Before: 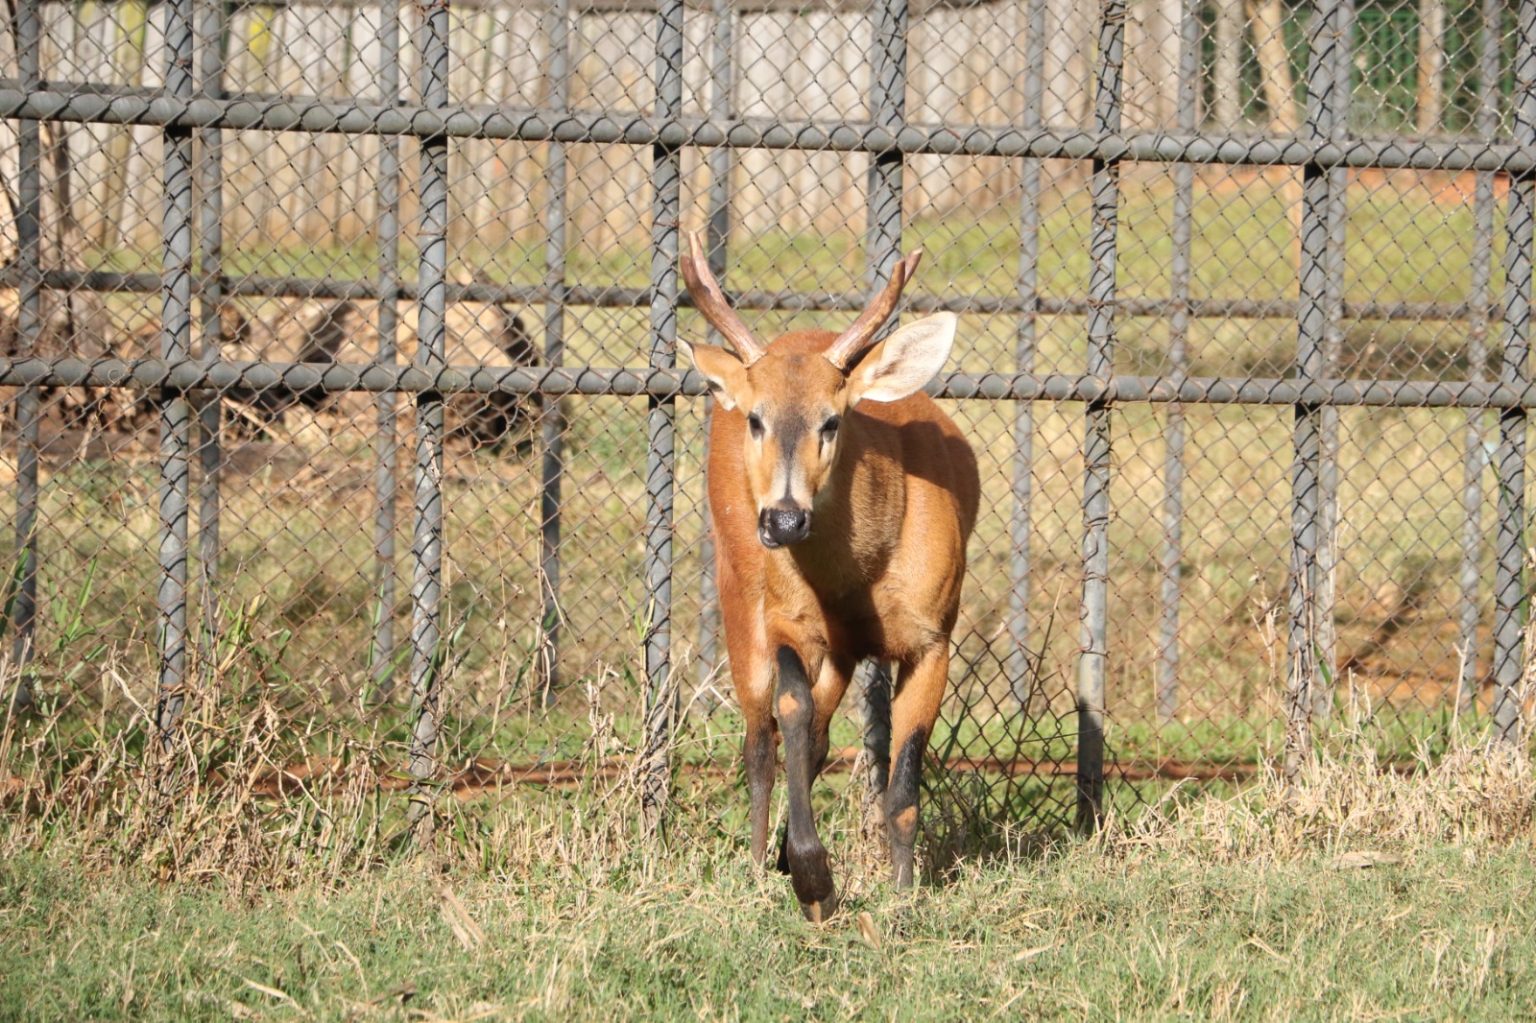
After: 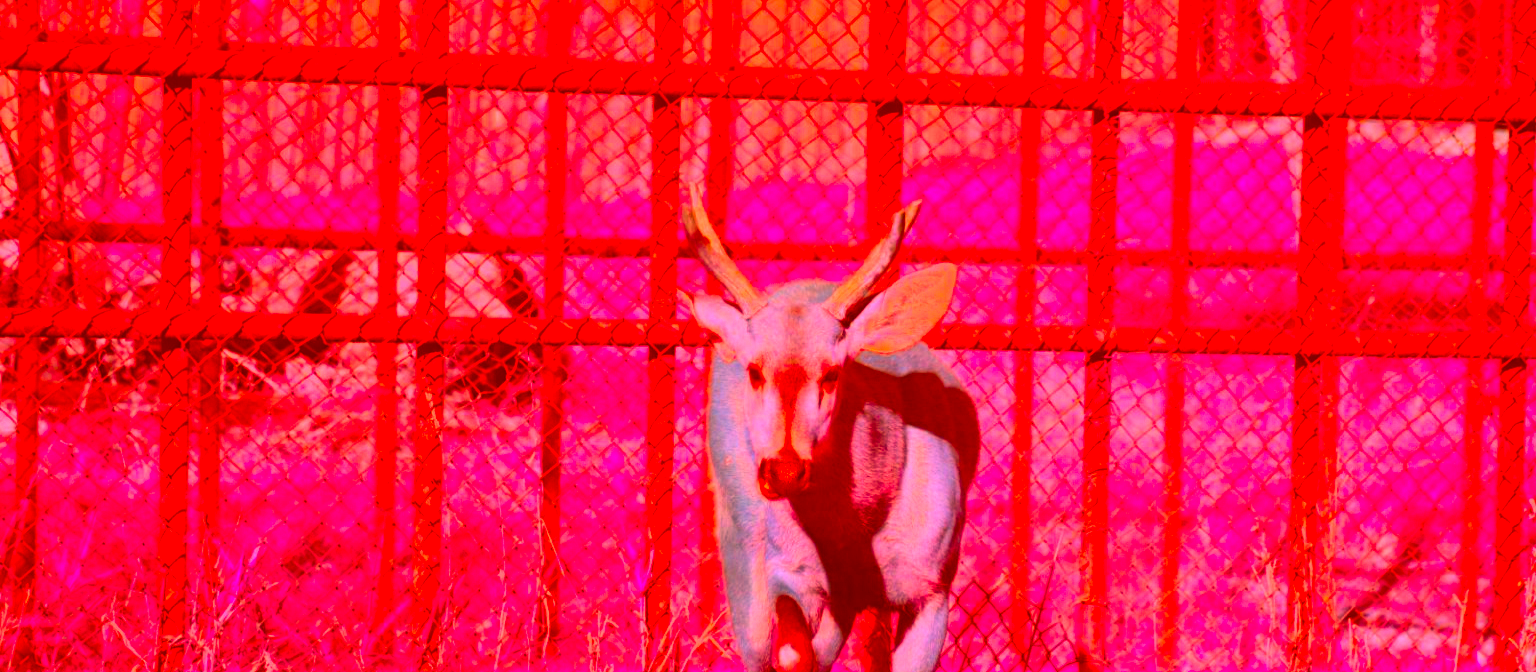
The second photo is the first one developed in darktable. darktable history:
crop and rotate: top 4.937%, bottom 29.351%
color correction: highlights a* -39.14, highlights b* -39.85, shadows a* -39.22, shadows b* -39.5, saturation -2.94
tone equalizer: on, module defaults
